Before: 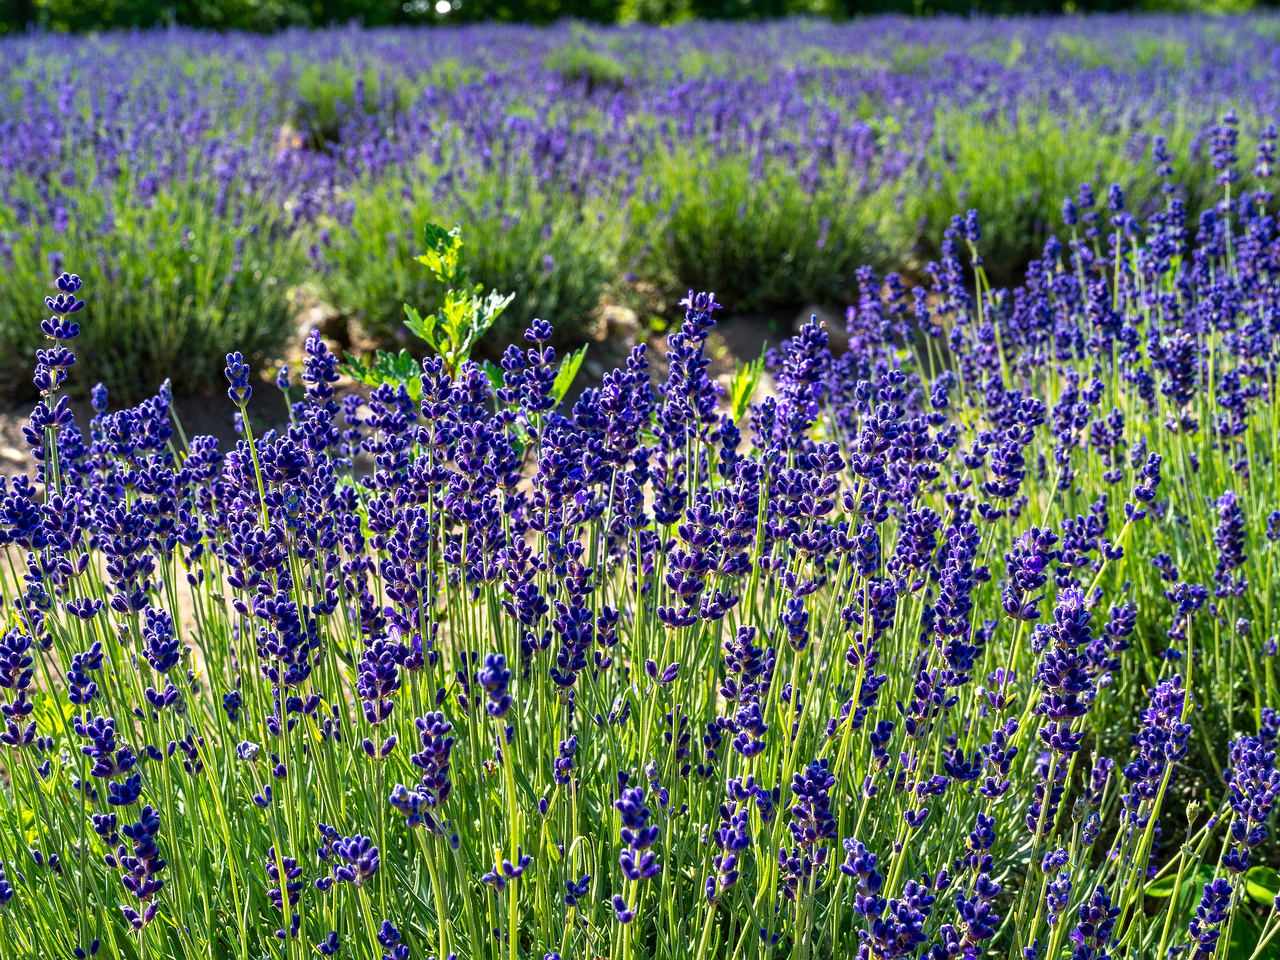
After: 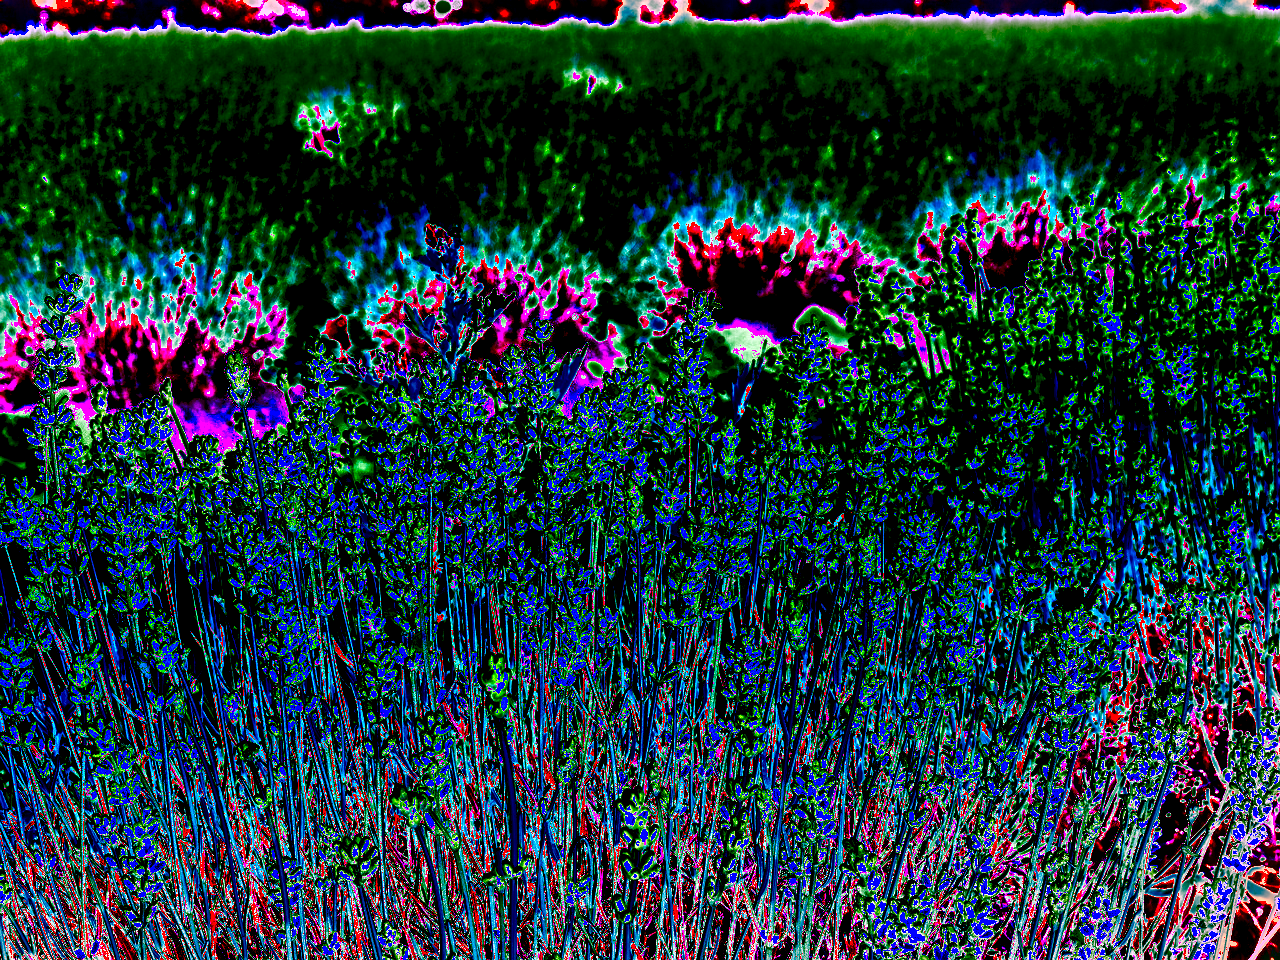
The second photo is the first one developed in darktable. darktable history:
levels: levels [0, 0.476, 0.951]
white balance: red 8, blue 8
shadows and highlights: soften with gaussian
